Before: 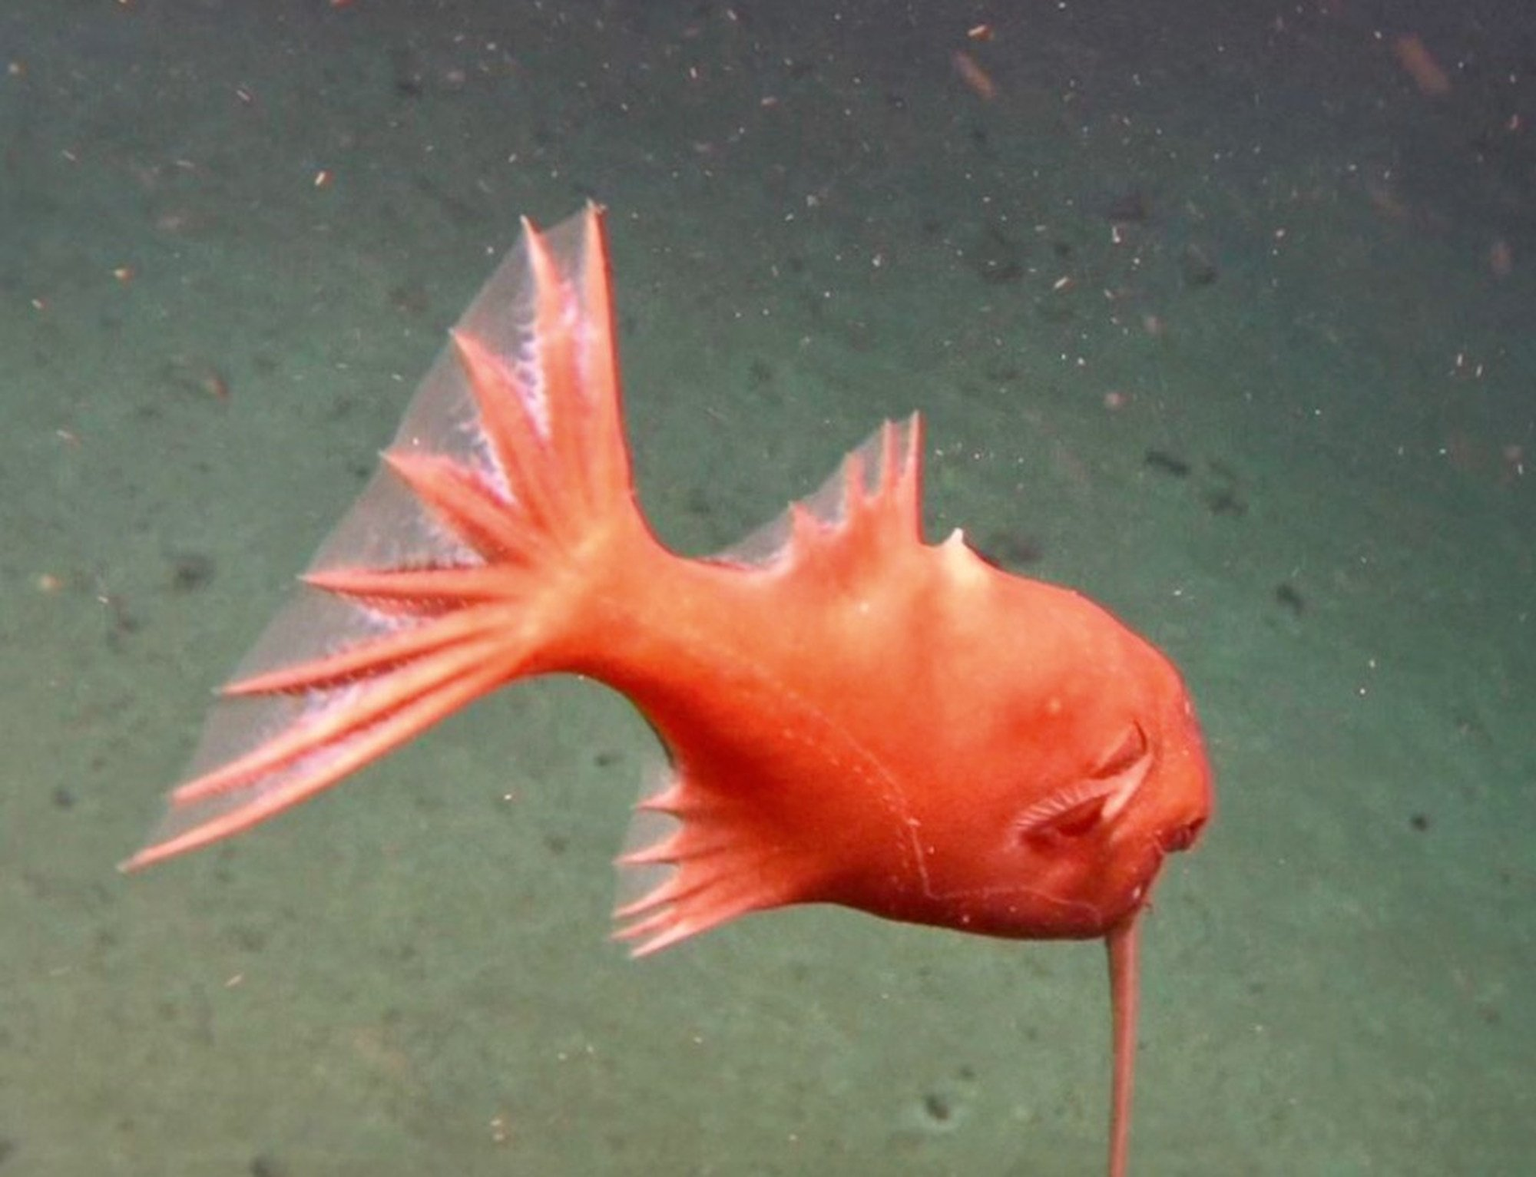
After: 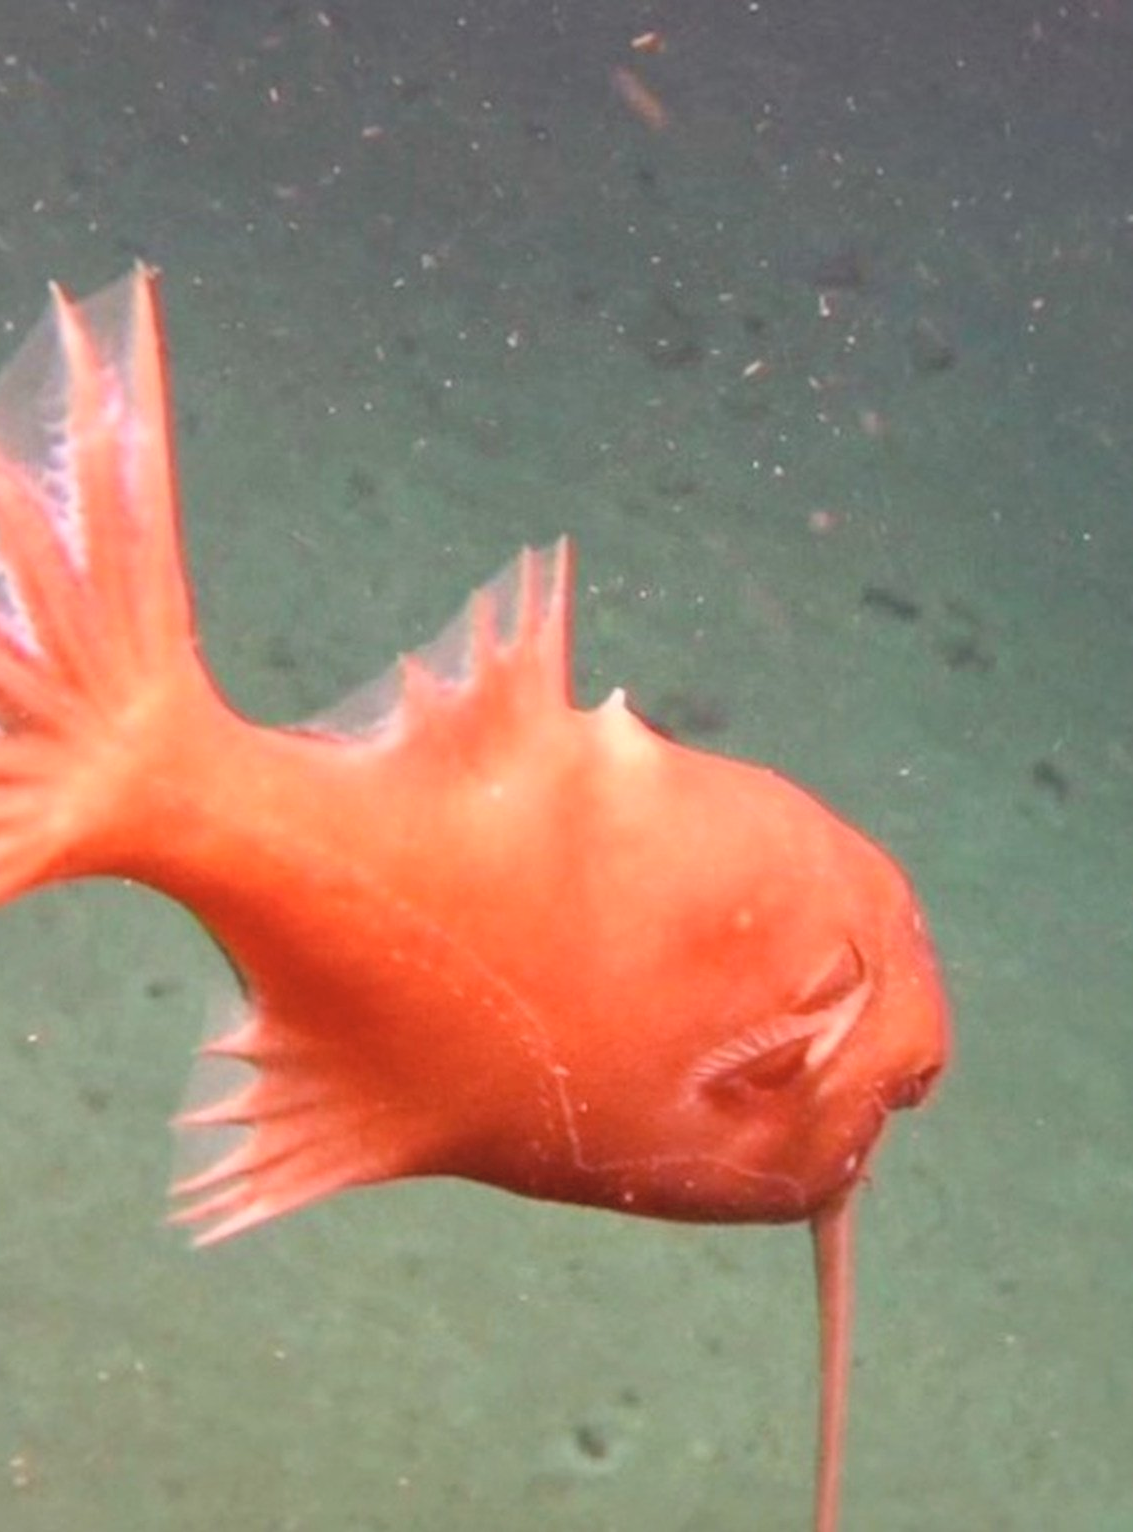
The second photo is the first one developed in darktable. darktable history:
contrast brightness saturation: brightness 0.15
crop: left 31.458%, top 0%, right 11.876%
